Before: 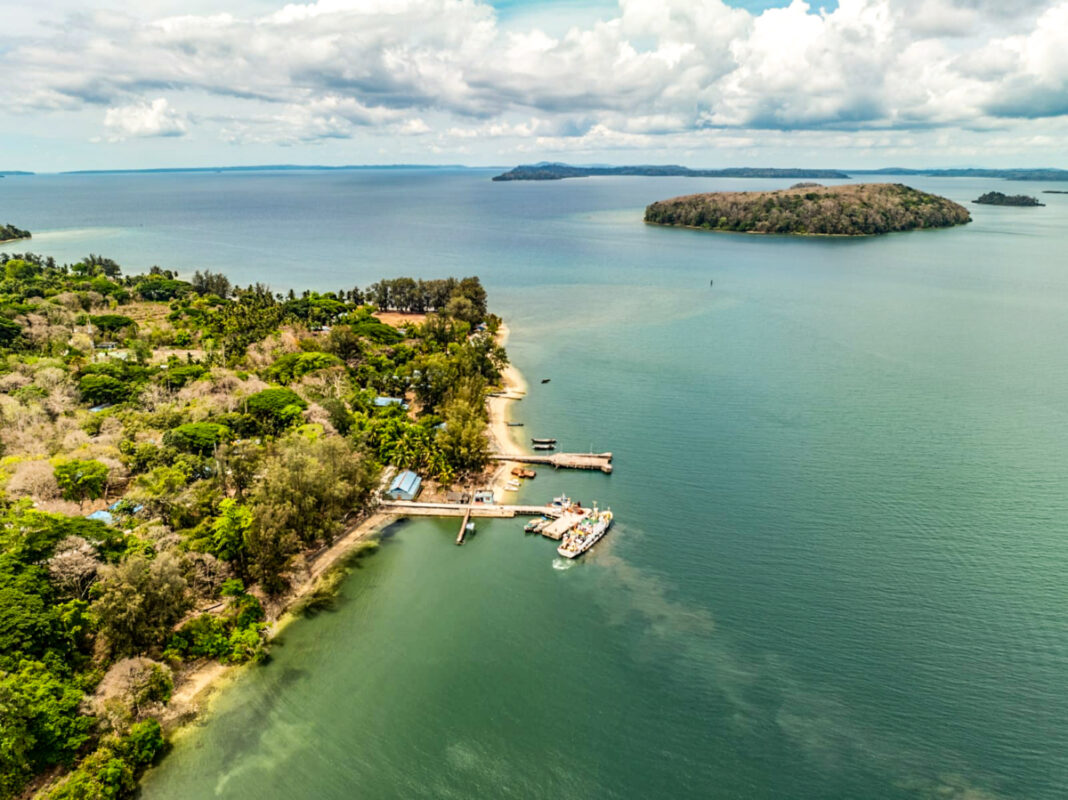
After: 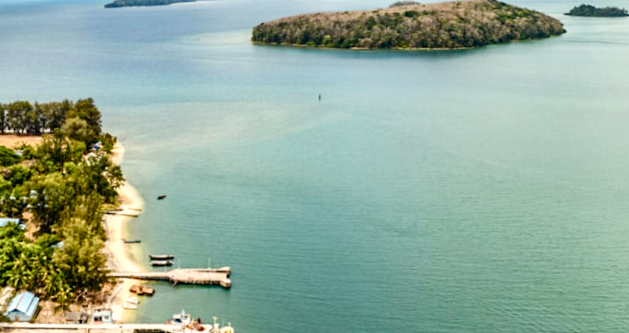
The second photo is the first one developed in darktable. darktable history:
color balance rgb: perceptual saturation grading › global saturation 20%, perceptual saturation grading › highlights -25%, perceptual saturation grading › shadows 50%
color zones: curves: ch0 [(0.068, 0.464) (0.25, 0.5) (0.48, 0.508) (0.75, 0.536) (0.886, 0.476) (0.967, 0.456)]; ch1 [(0.066, 0.456) (0.25, 0.5) (0.616, 0.508) (0.746, 0.56) (0.934, 0.444)]
crop: left 36.005%, top 18.293%, right 0.31%, bottom 38.444%
contrast brightness saturation: contrast 0.11, saturation -0.17
exposure: exposure 0.236 EV, compensate highlight preservation false
rotate and perspective: rotation -1.68°, lens shift (vertical) -0.146, crop left 0.049, crop right 0.912, crop top 0.032, crop bottom 0.96
